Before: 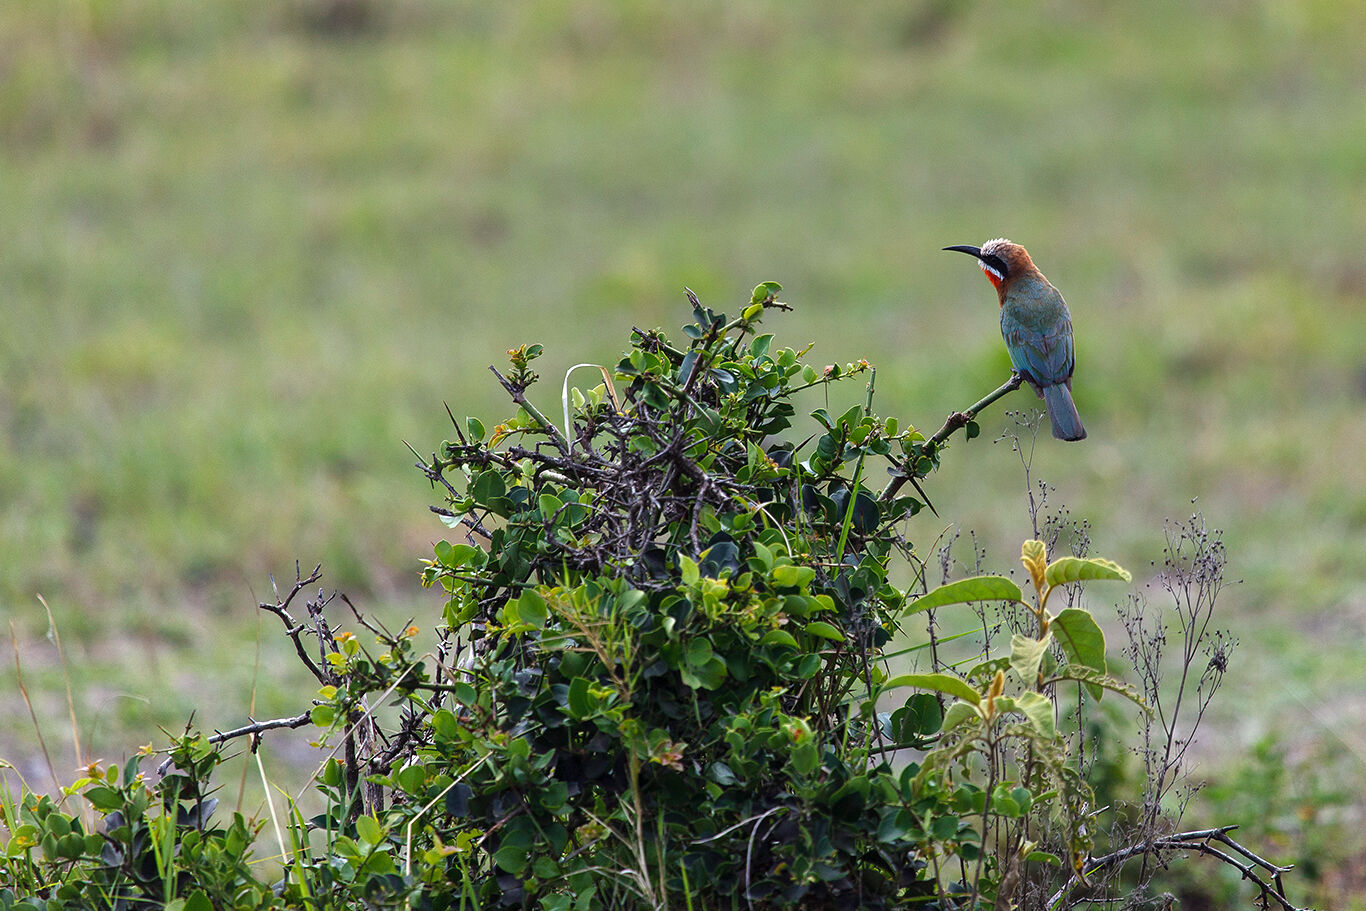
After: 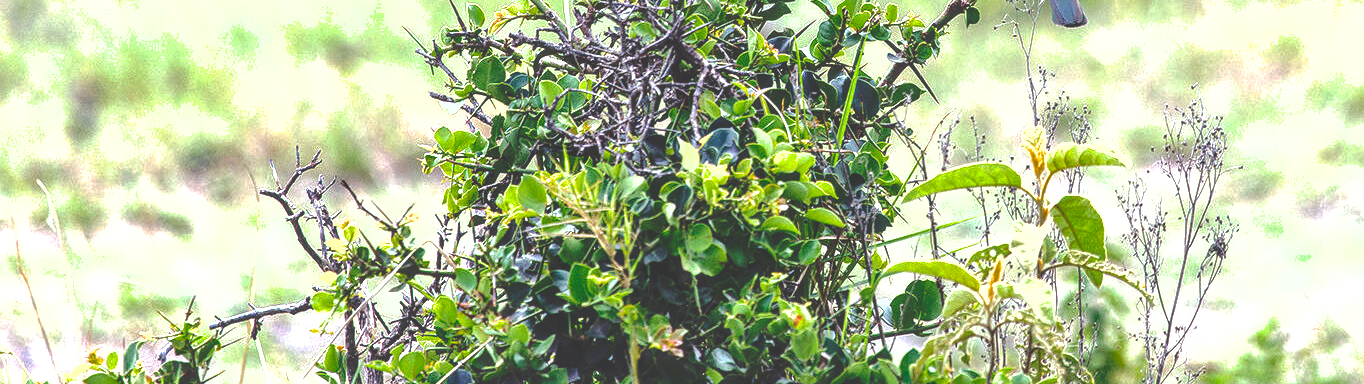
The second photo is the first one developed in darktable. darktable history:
shadows and highlights: on, module defaults
tone equalizer: -8 EV -0.417 EV, -7 EV -0.389 EV, -6 EV -0.333 EV, -5 EV -0.222 EV, -3 EV 0.222 EV, -2 EV 0.333 EV, -1 EV 0.389 EV, +0 EV 0.417 EV, edges refinement/feathering 500, mask exposure compensation -1.57 EV, preserve details no
local contrast: on, module defaults
exposure: black level correction 0, exposure 1.3 EV, compensate highlight preservation false
crop: top 45.551%, bottom 12.262%
tone curve: curves: ch0 [(0, 0) (0.003, 0.177) (0.011, 0.177) (0.025, 0.176) (0.044, 0.178) (0.069, 0.186) (0.1, 0.194) (0.136, 0.203) (0.177, 0.223) (0.224, 0.255) (0.277, 0.305) (0.335, 0.383) (0.399, 0.467) (0.468, 0.546) (0.543, 0.616) (0.623, 0.694) (0.709, 0.764) (0.801, 0.834) (0.898, 0.901) (1, 1)], preserve colors none
